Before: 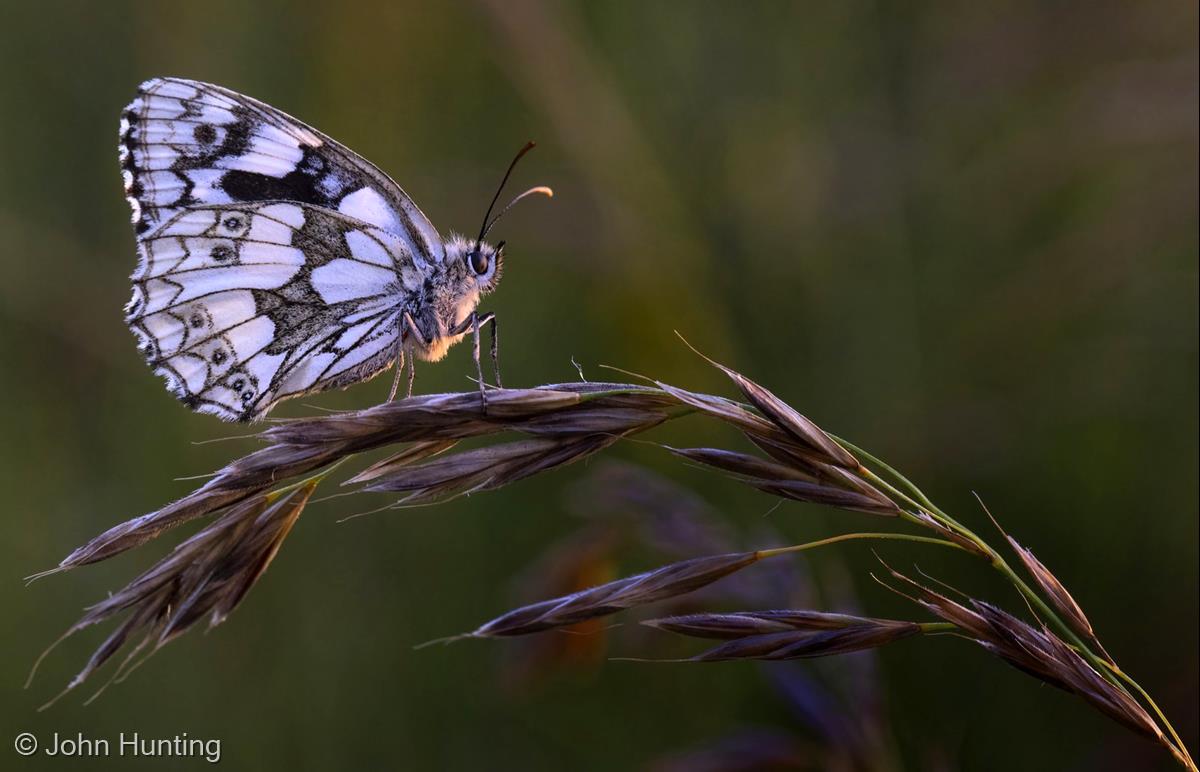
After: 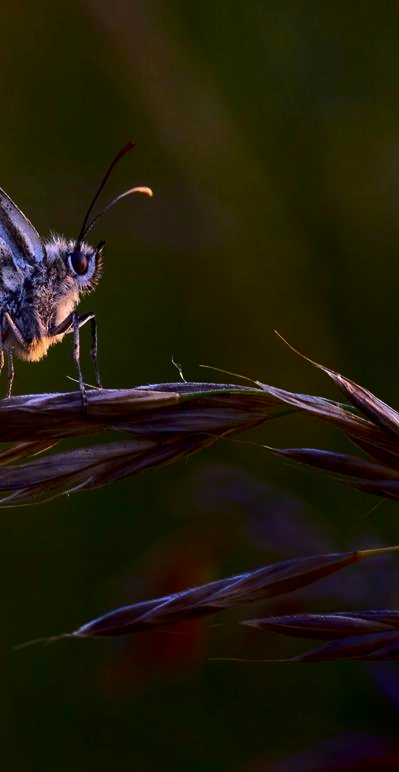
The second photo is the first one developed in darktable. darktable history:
crop: left 33.36%, right 33.36%
contrast brightness saturation: contrast 0.13, brightness -0.24, saturation 0.14
